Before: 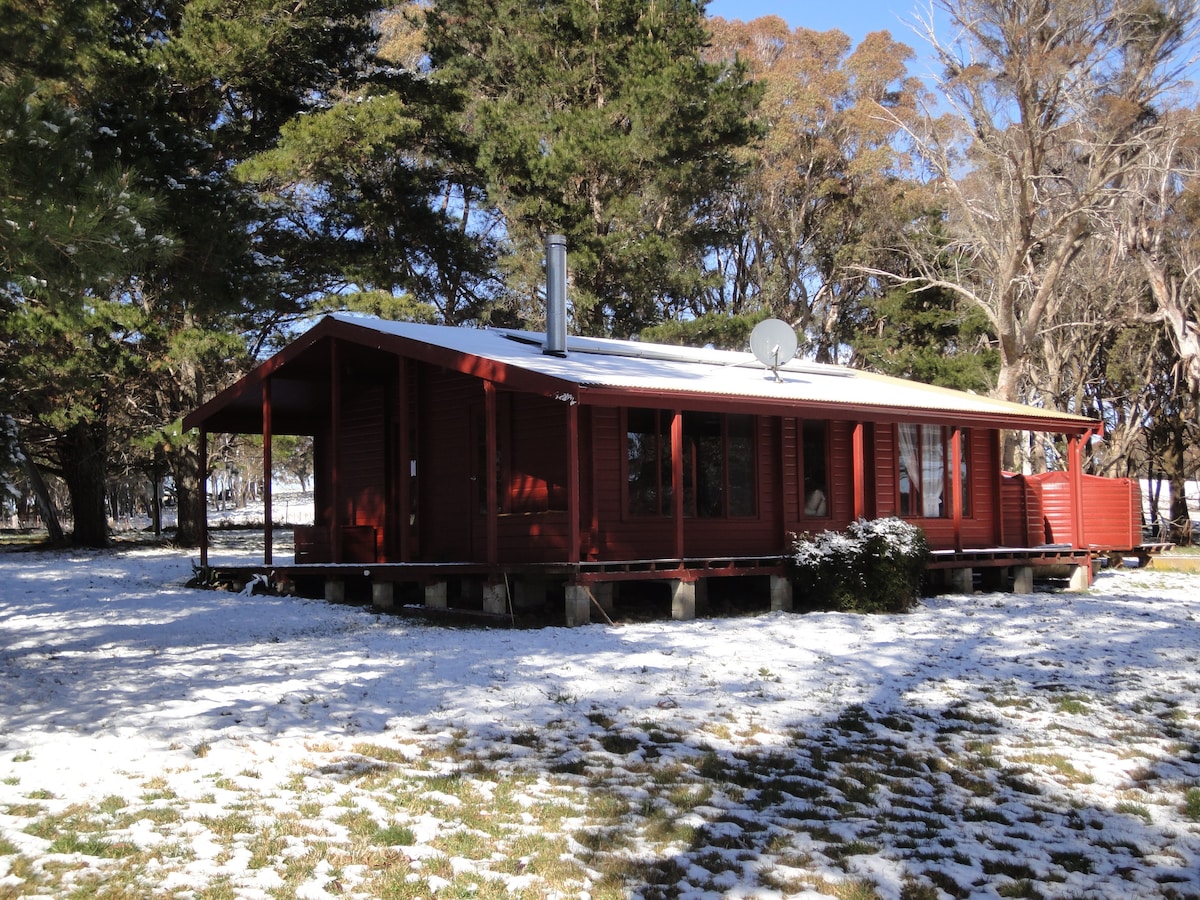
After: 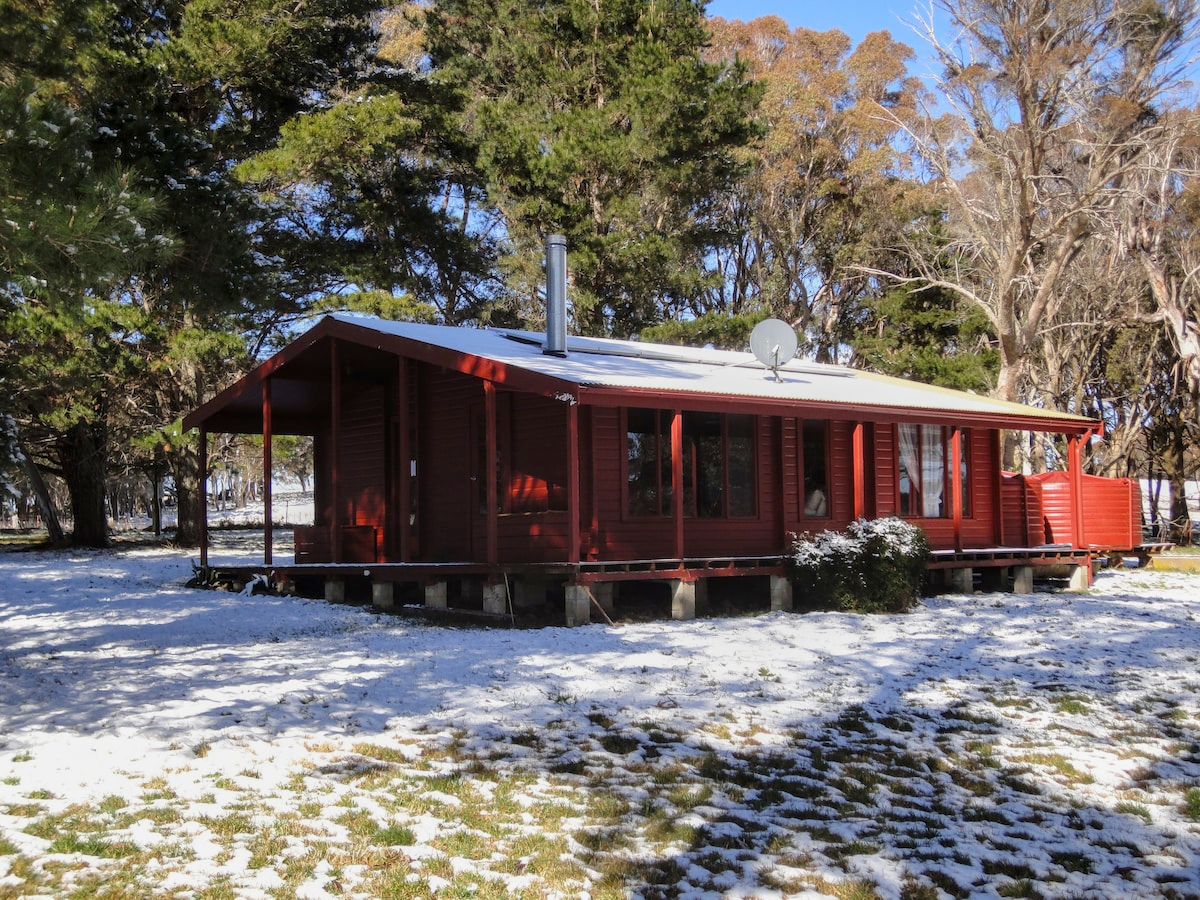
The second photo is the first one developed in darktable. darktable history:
local contrast: on, module defaults
color balance rgb: perceptual saturation grading › global saturation 19.76%, contrast -9.697%
